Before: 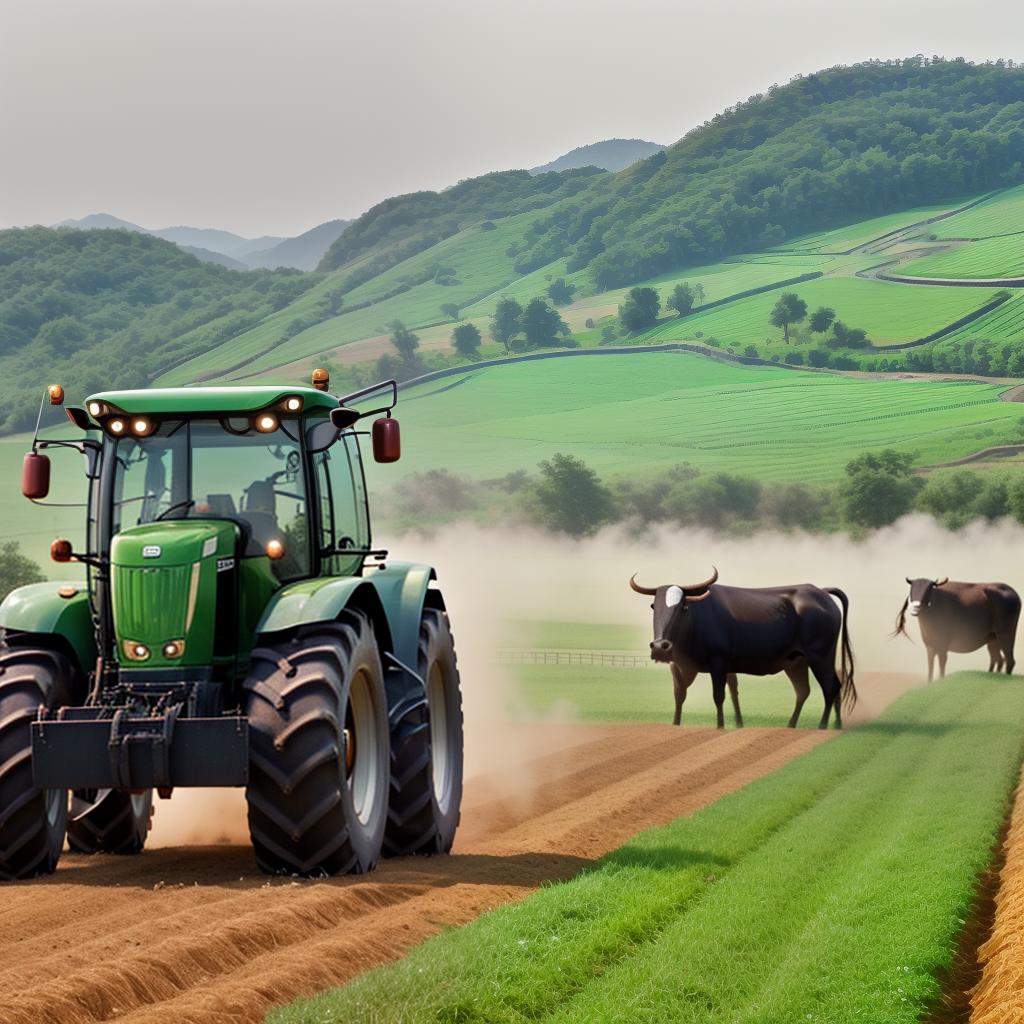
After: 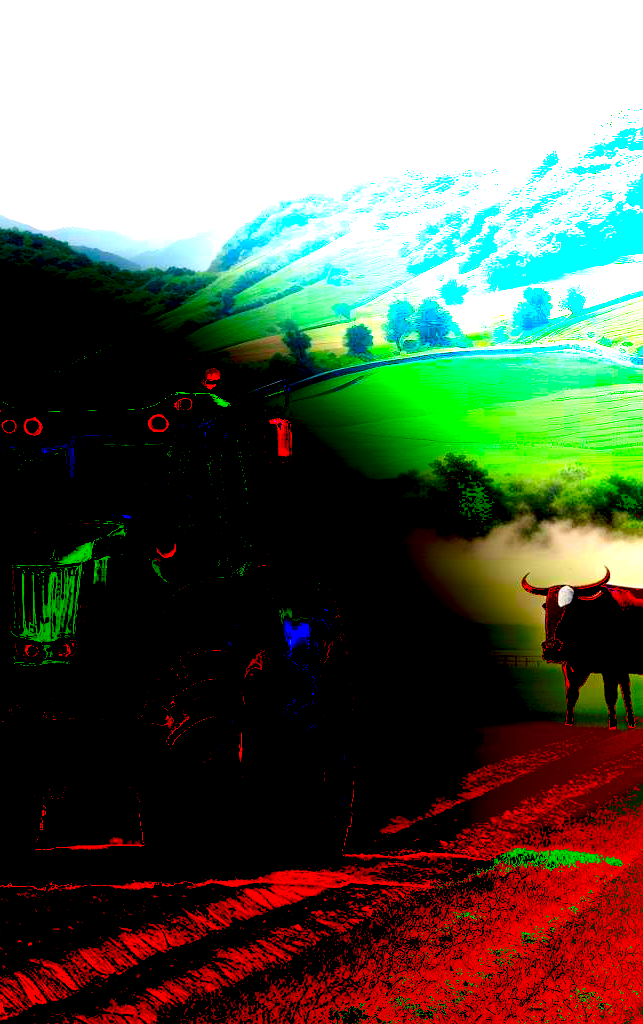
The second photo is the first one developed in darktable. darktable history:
exposure: black level correction 0.1, exposure 3 EV, compensate highlight preservation false
local contrast: on, module defaults
crop: left 10.644%, right 26.528%
